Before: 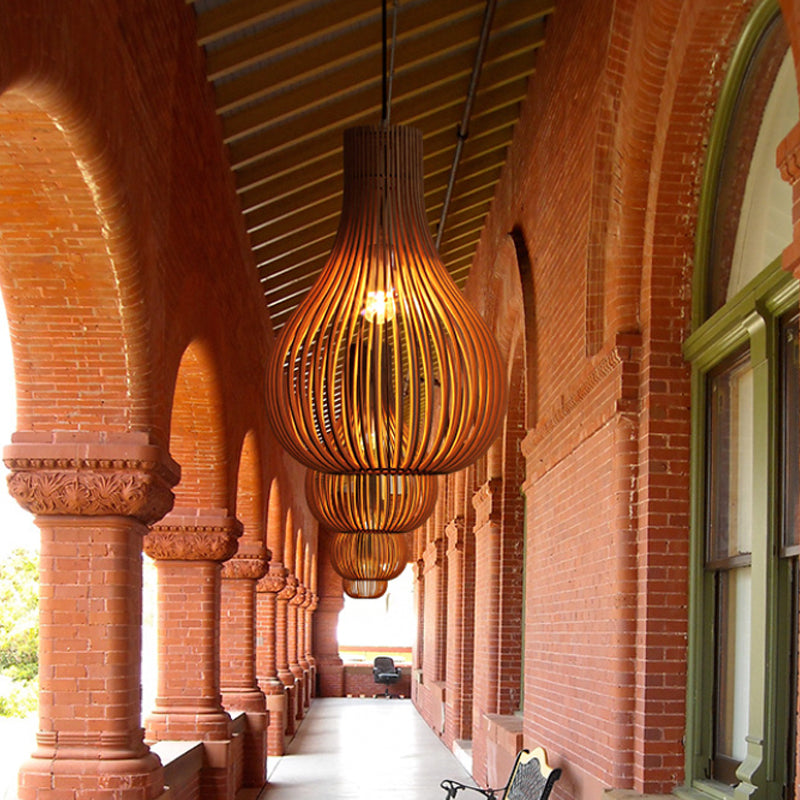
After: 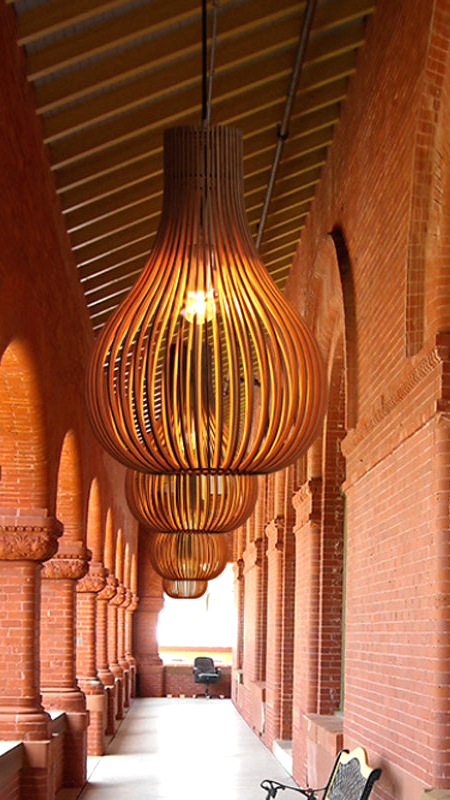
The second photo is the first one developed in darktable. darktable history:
crop and rotate: left 22.516%, right 21.234%
exposure: black level correction 0, exposure 0.2 EV, compensate exposure bias true, compensate highlight preservation false
